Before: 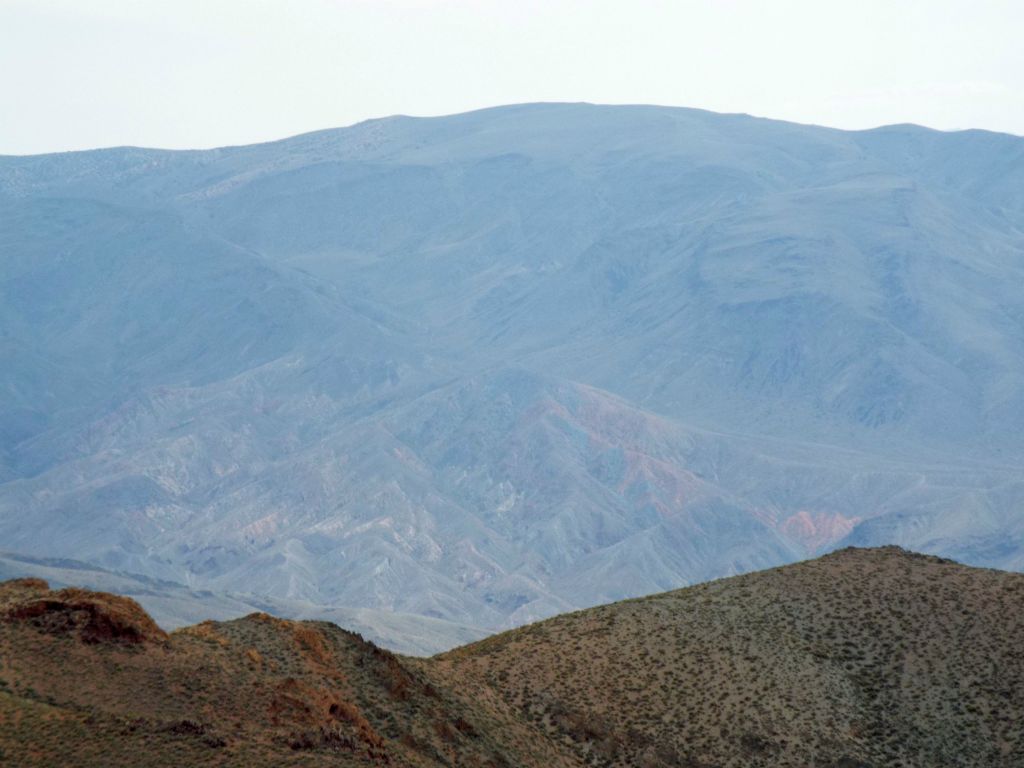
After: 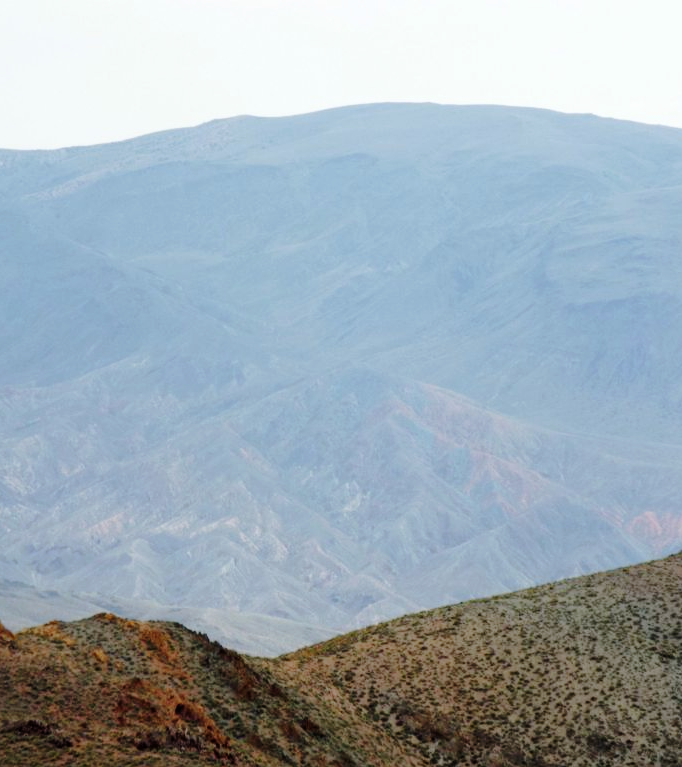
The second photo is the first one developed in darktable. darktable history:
crop and rotate: left 15.055%, right 18.278%
tone curve: curves: ch0 [(0, 0) (0.003, 0.002) (0.011, 0.008) (0.025, 0.016) (0.044, 0.026) (0.069, 0.04) (0.1, 0.061) (0.136, 0.104) (0.177, 0.15) (0.224, 0.22) (0.277, 0.307) (0.335, 0.399) (0.399, 0.492) (0.468, 0.575) (0.543, 0.638) (0.623, 0.701) (0.709, 0.778) (0.801, 0.85) (0.898, 0.934) (1, 1)], preserve colors none
